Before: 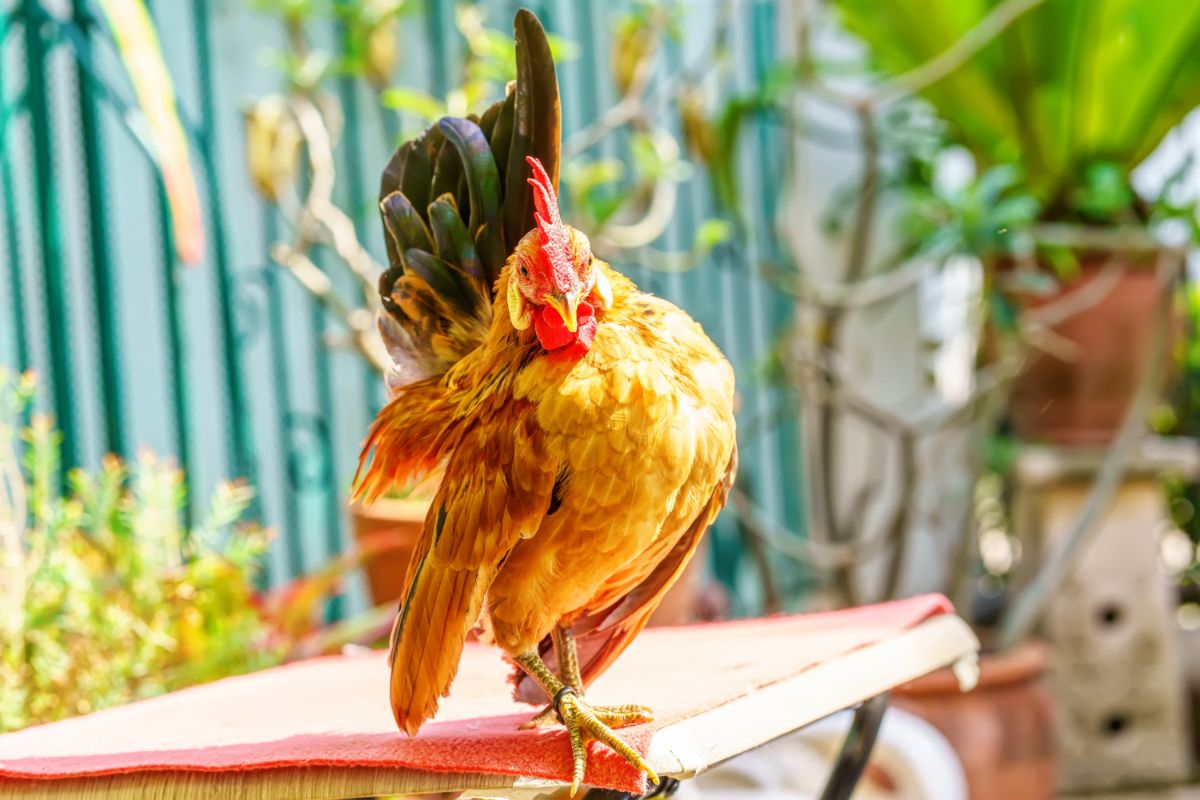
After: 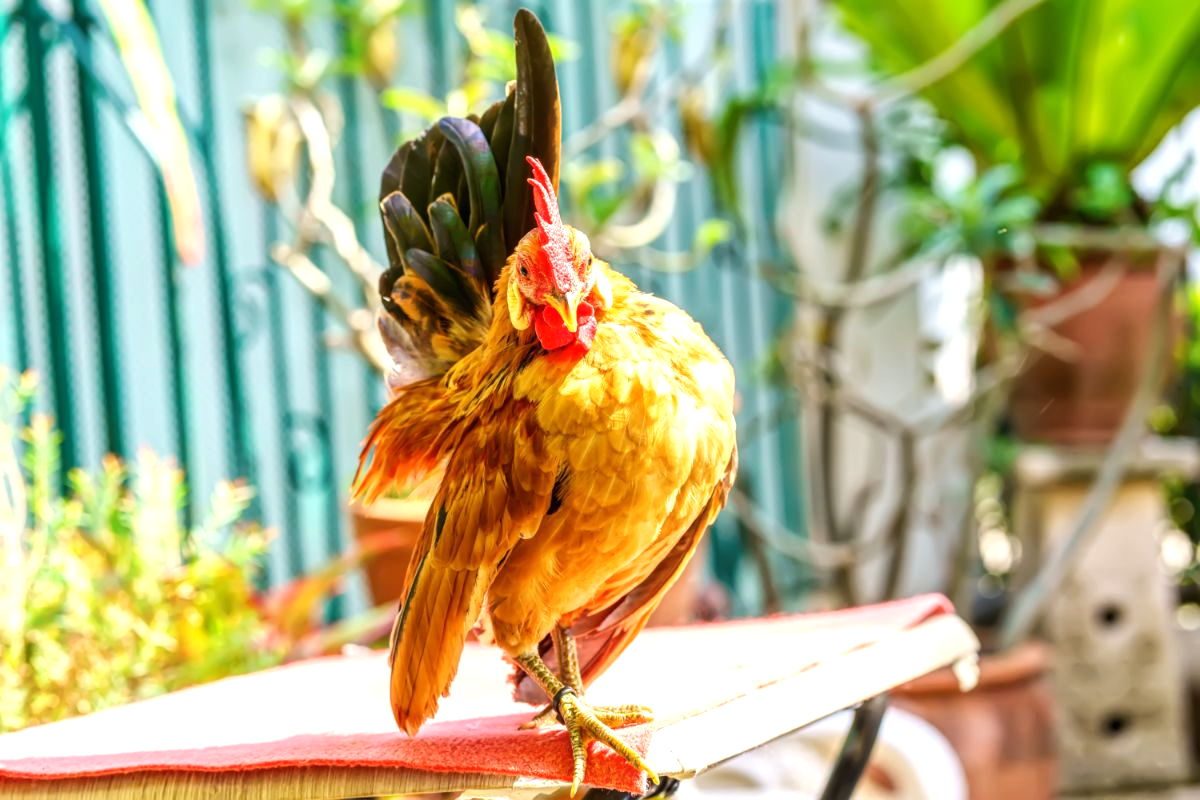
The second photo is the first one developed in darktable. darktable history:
tone equalizer: -8 EV -0.451 EV, -7 EV -0.404 EV, -6 EV -0.314 EV, -5 EV -0.198 EV, -3 EV 0.208 EV, -2 EV 0.339 EV, -1 EV 0.388 EV, +0 EV 0.4 EV, edges refinement/feathering 500, mask exposure compensation -1.57 EV, preserve details no
